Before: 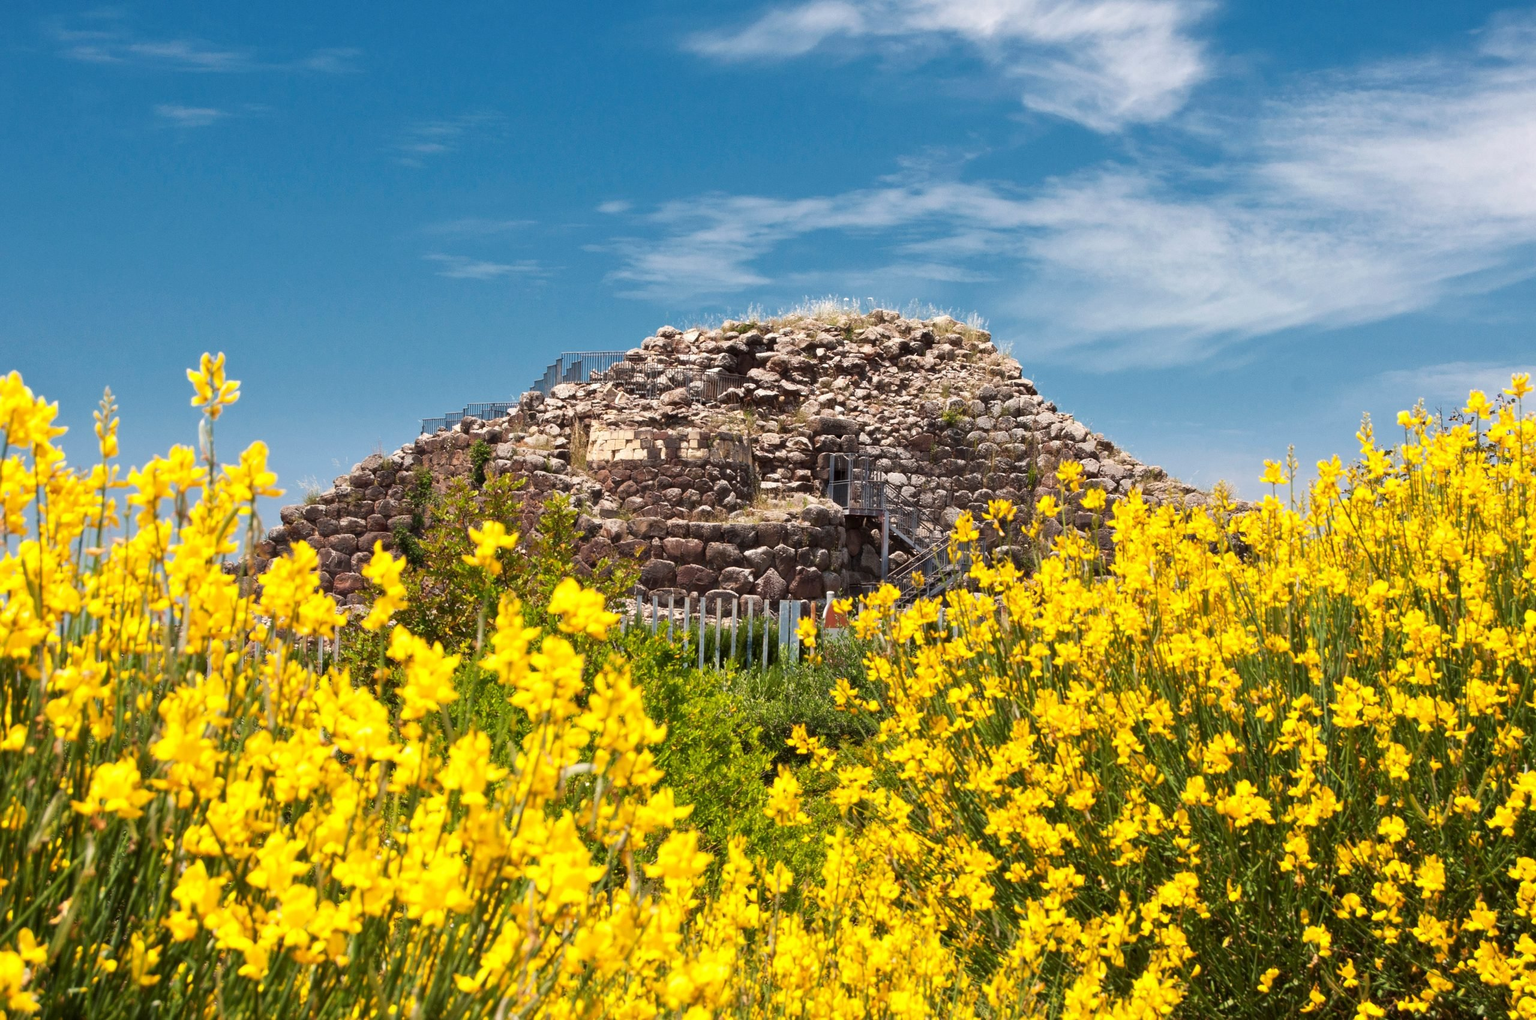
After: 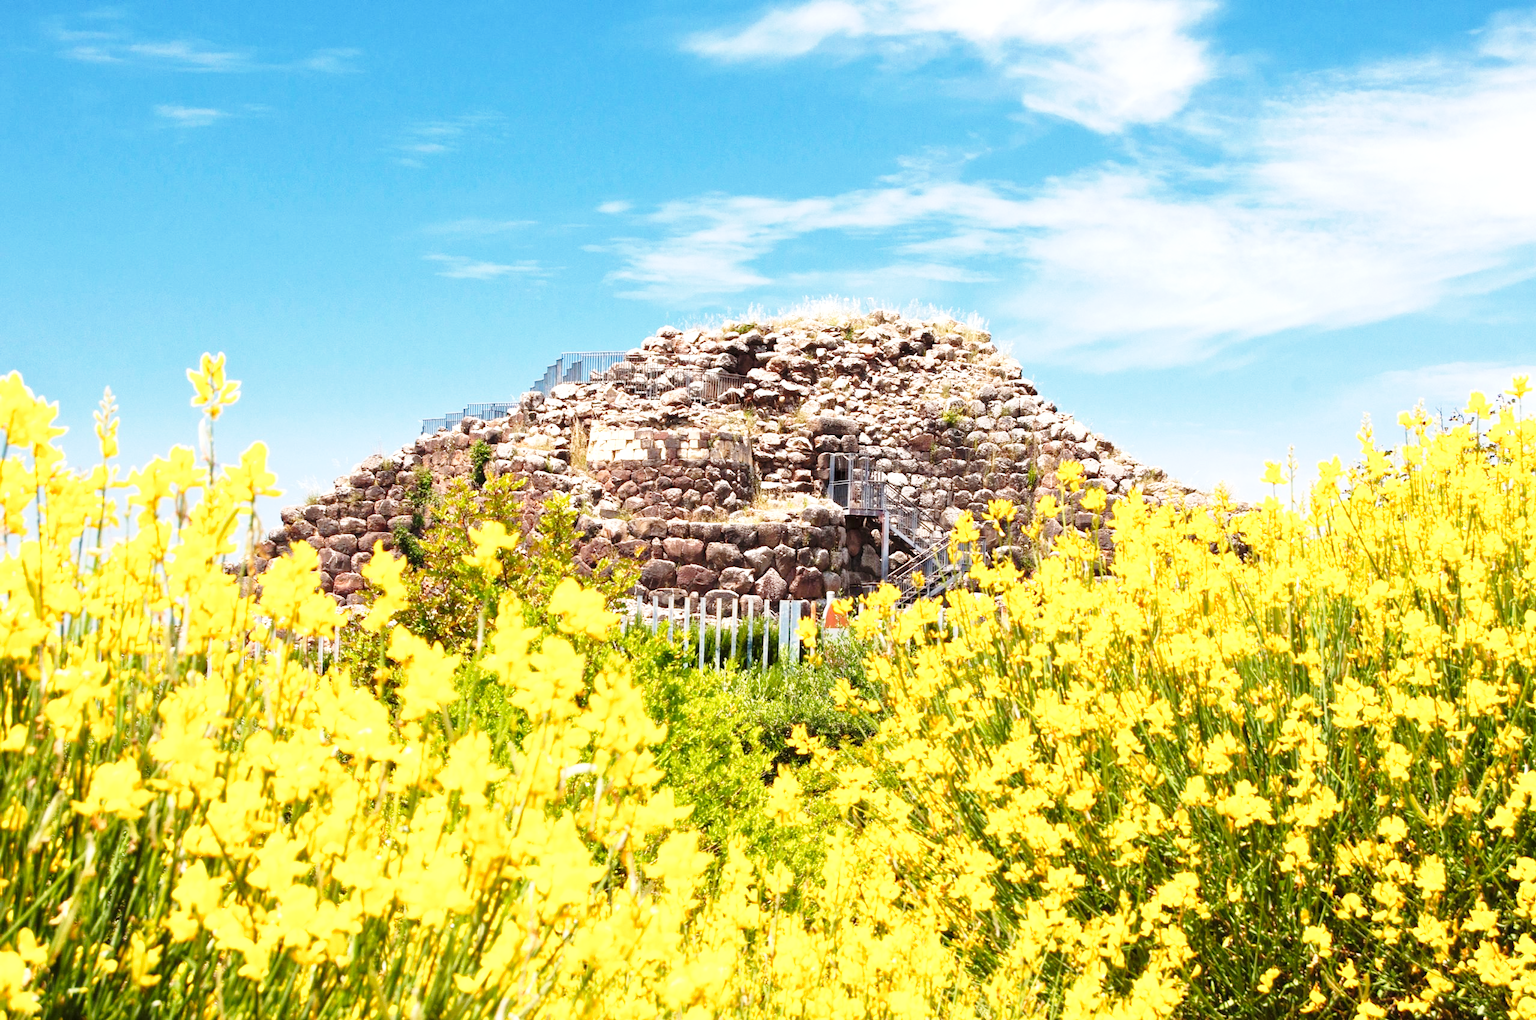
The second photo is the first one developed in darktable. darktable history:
base curve: curves: ch0 [(0, 0) (0.028, 0.03) (0.121, 0.232) (0.46, 0.748) (0.859, 0.968) (1, 1)], preserve colors none
exposure: exposure 0.669 EV, compensate highlight preservation false
